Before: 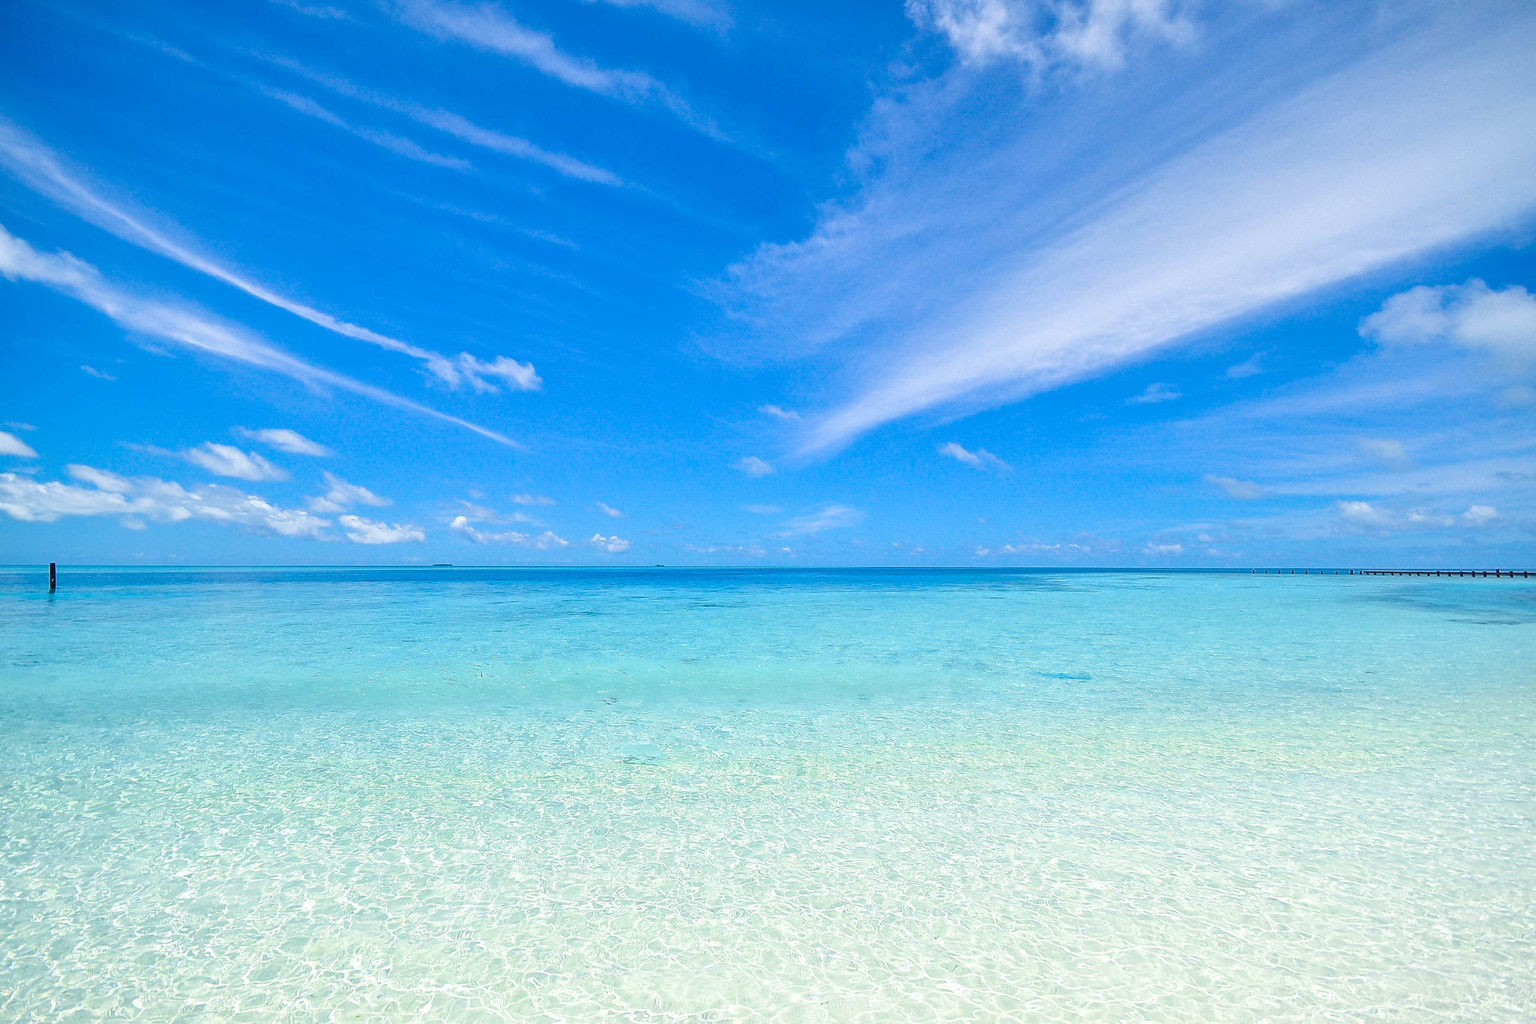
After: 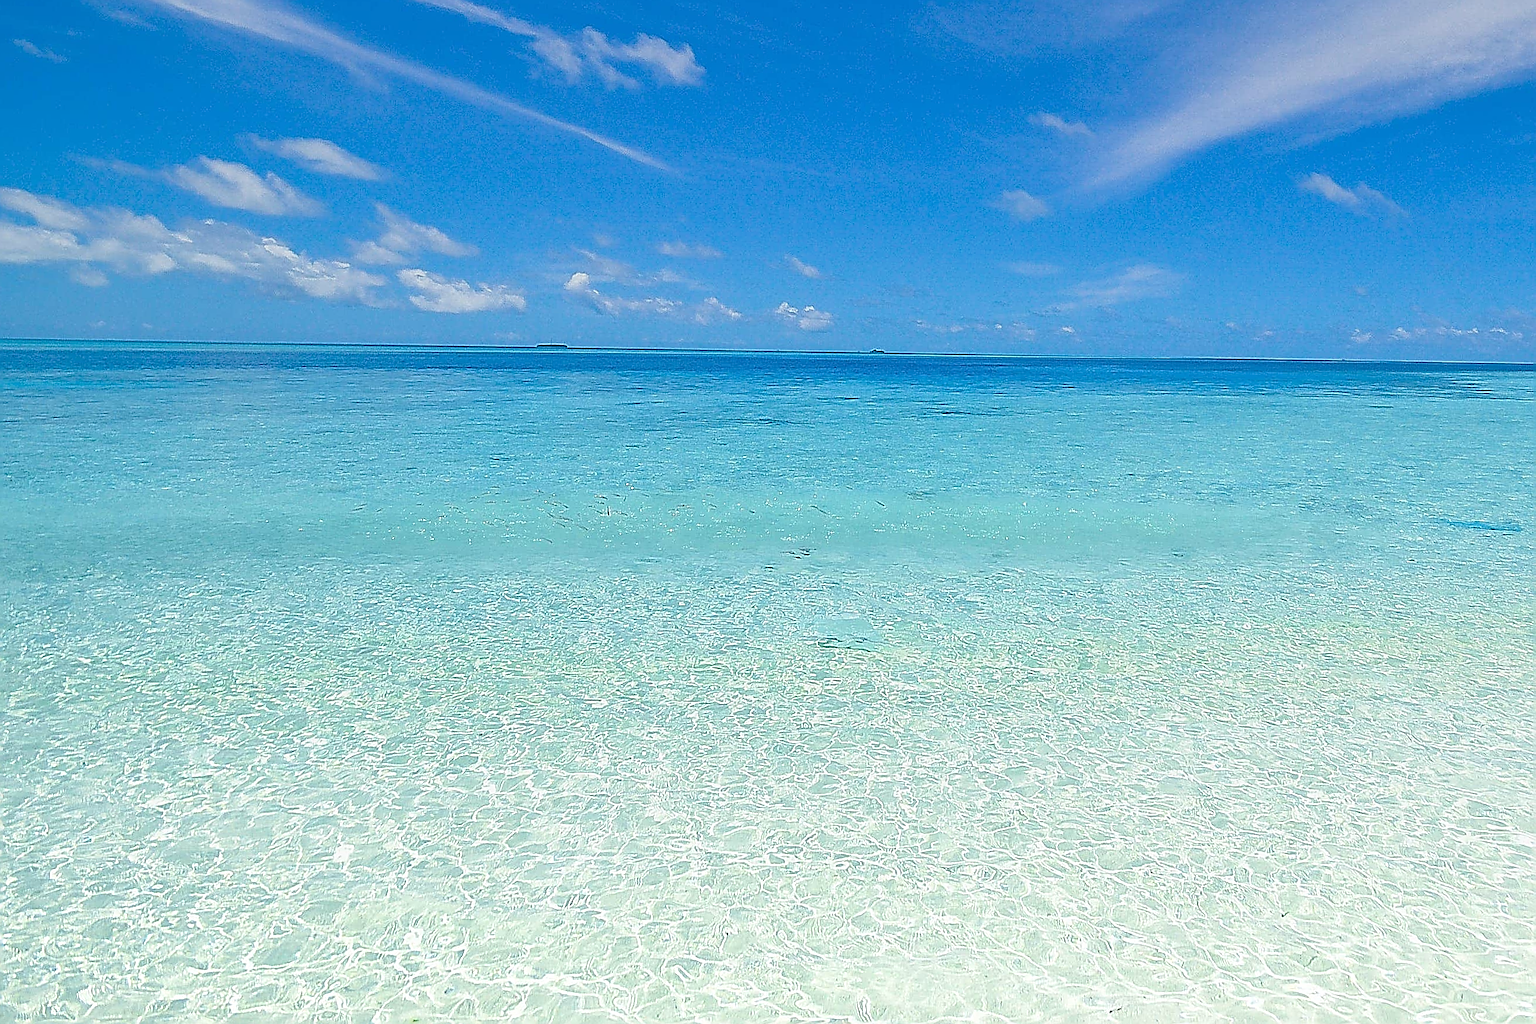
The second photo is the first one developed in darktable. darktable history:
sharpen: amount 1.861
crop and rotate: angle -0.82°, left 3.85%, top 31.828%, right 27.992%
graduated density: on, module defaults
